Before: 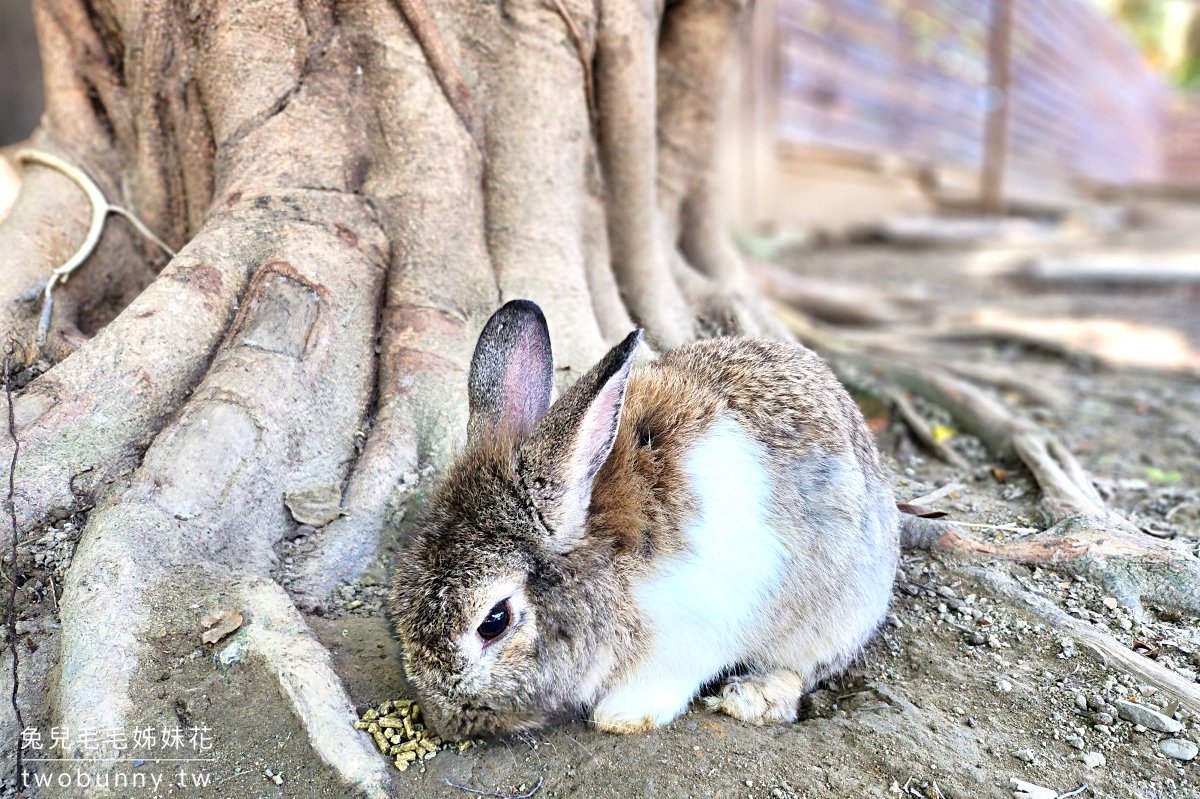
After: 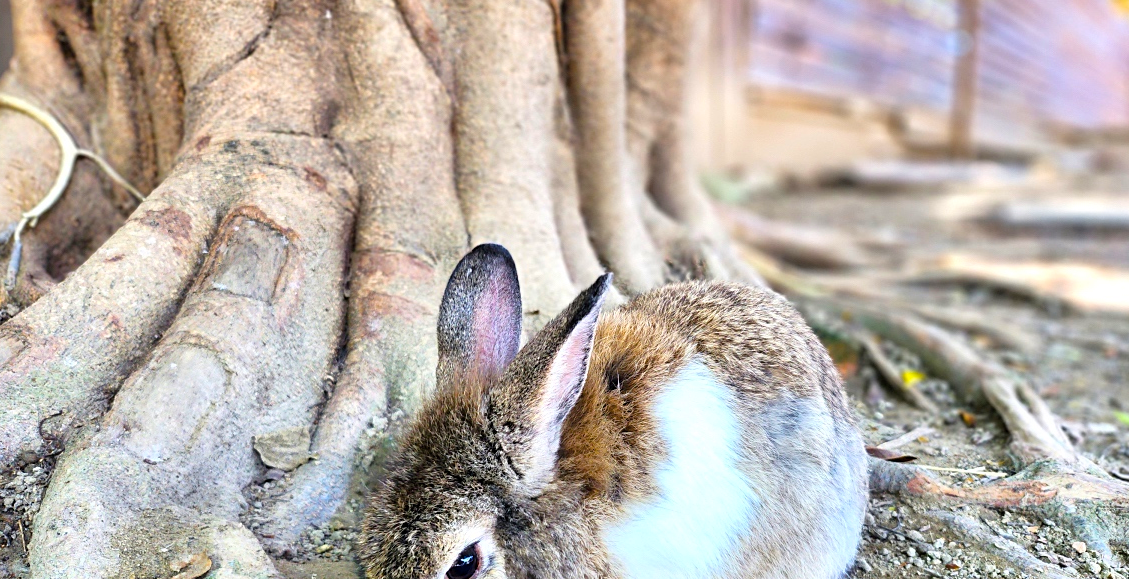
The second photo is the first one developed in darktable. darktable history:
contrast brightness saturation: saturation -0.152
crop: left 2.585%, top 7.099%, right 3.3%, bottom 20.332%
color balance rgb: perceptual saturation grading › global saturation 49.958%, global vibrance 20%
